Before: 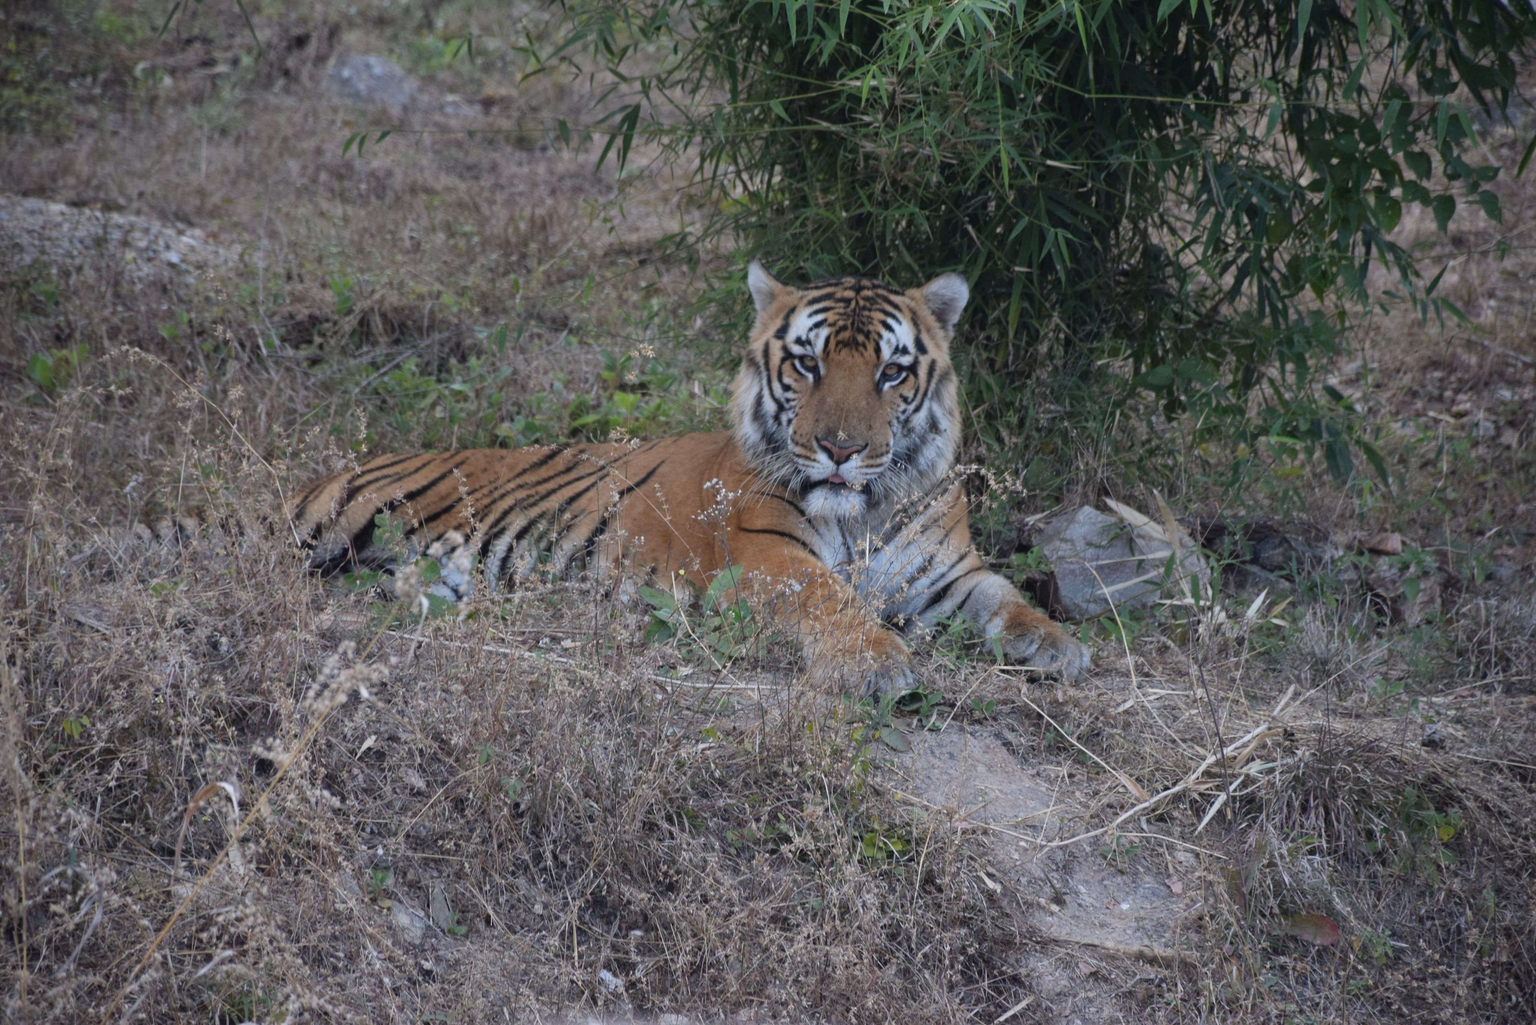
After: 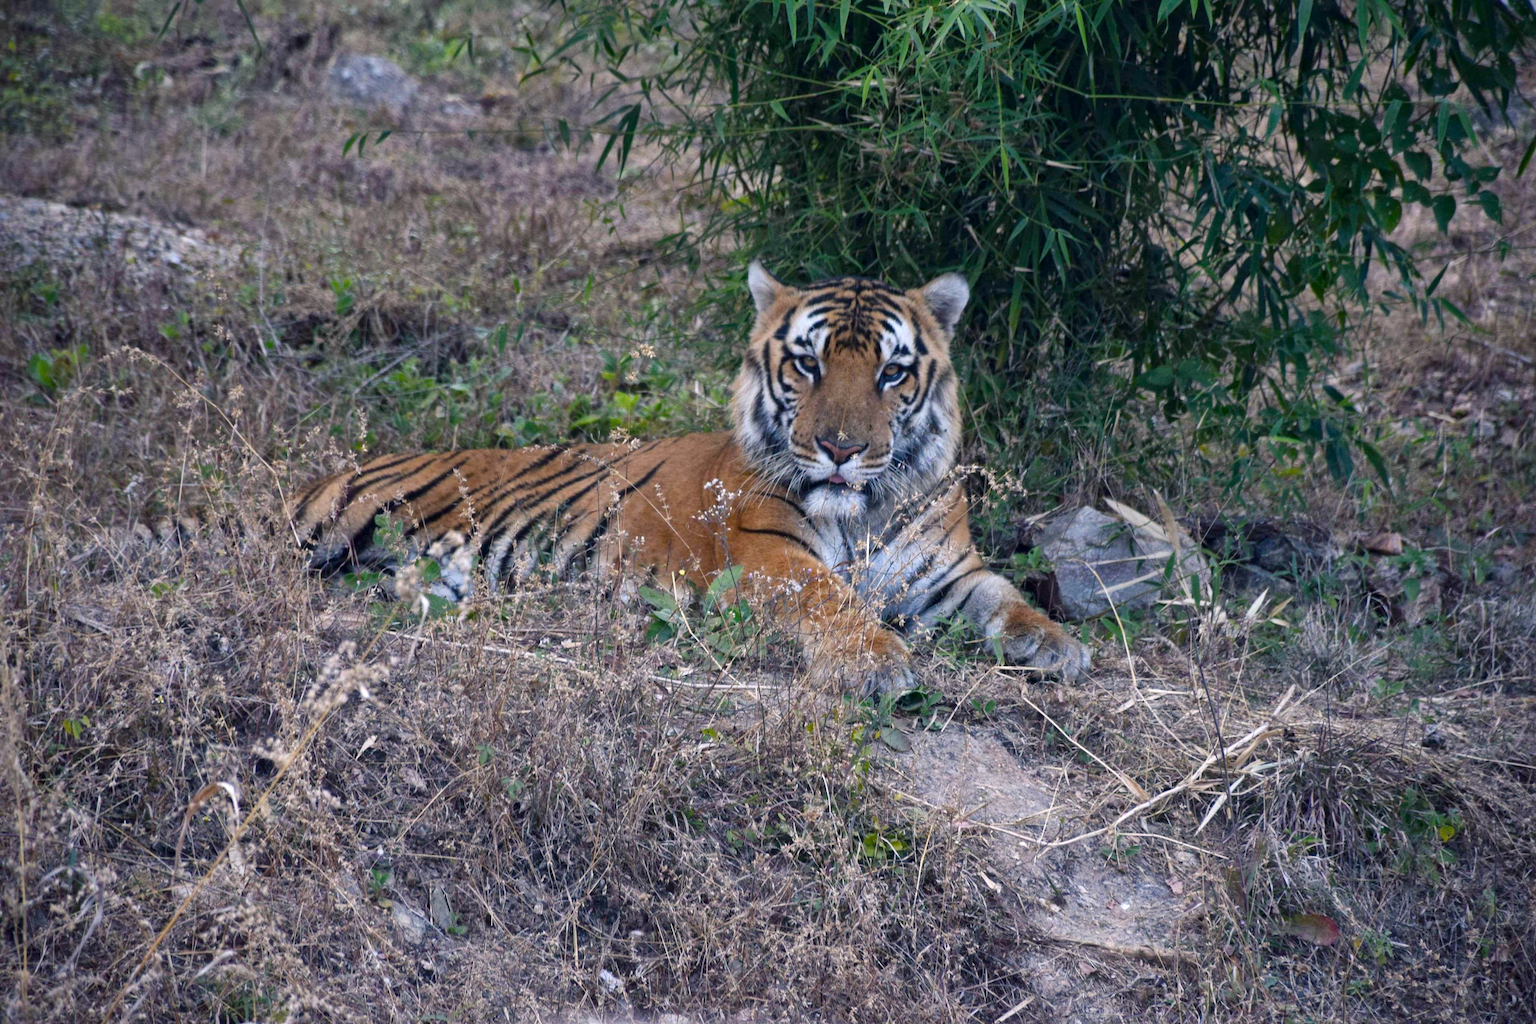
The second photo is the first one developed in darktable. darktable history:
rgb levels: preserve colors max RGB
local contrast: mode bilateral grid, contrast 20, coarseness 50, detail 130%, midtone range 0.2
color balance rgb: shadows lift › chroma 4.21%, shadows lift › hue 252.22°, highlights gain › chroma 1.36%, highlights gain › hue 50.24°, perceptual saturation grading › mid-tones 6.33%, perceptual saturation grading › shadows 72.44%, perceptual brilliance grading › highlights 11.59%, contrast 5.05%
